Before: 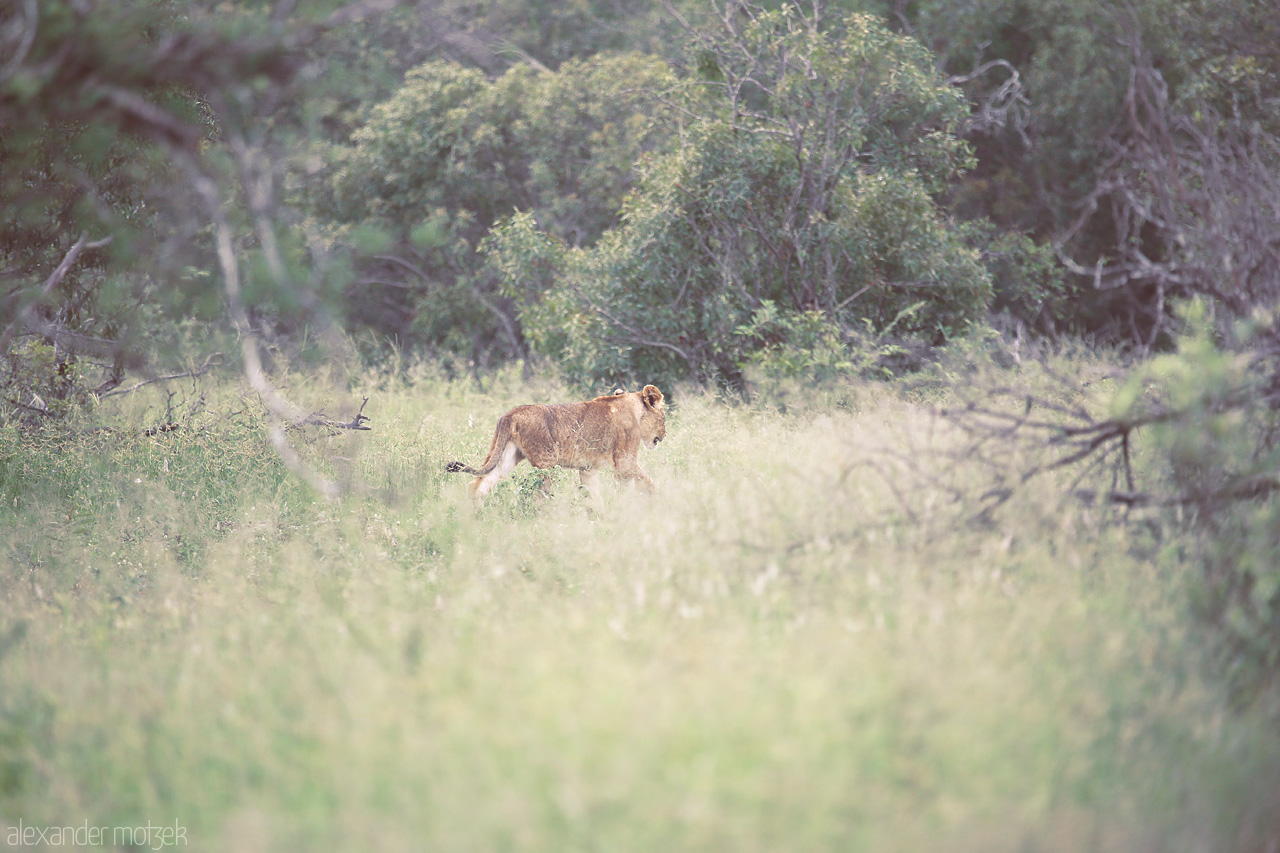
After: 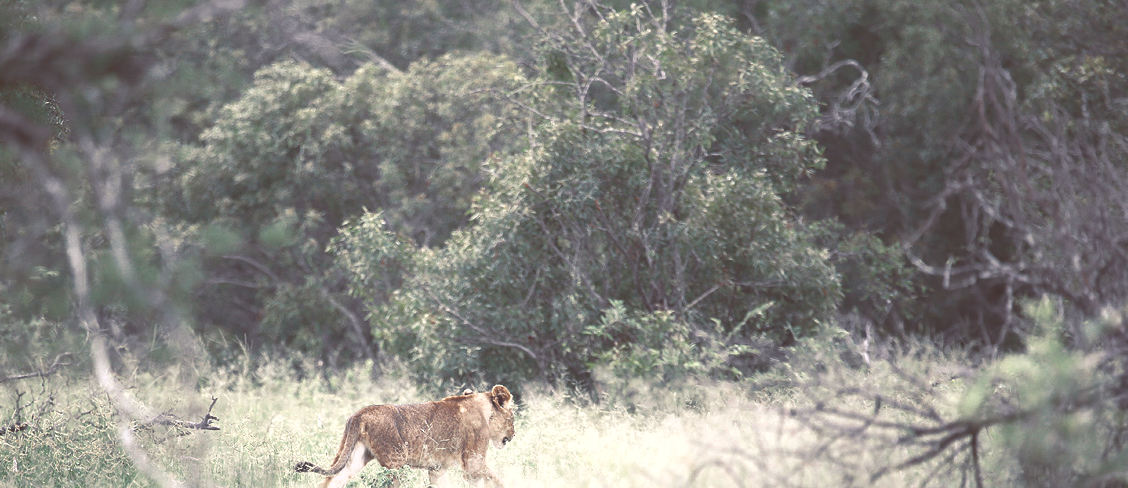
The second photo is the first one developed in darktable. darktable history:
tone curve: curves: ch0 [(0, 0.081) (0.483, 0.453) (0.881, 0.992)]
color zones: curves: ch0 [(0, 0.5) (0.125, 0.4) (0.25, 0.5) (0.375, 0.4) (0.5, 0.4) (0.625, 0.35) (0.75, 0.35) (0.875, 0.5)]; ch1 [(0, 0.35) (0.125, 0.45) (0.25, 0.35) (0.375, 0.35) (0.5, 0.35) (0.625, 0.35) (0.75, 0.45) (0.875, 0.35)]; ch2 [(0, 0.6) (0.125, 0.5) (0.25, 0.5) (0.375, 0.6) (0.5, 0.6) (0.625, 0.5) (0.75, 0.5) (0.875, 0.5)]
crop and rotate: left 11.812%, bottom 42.776%
